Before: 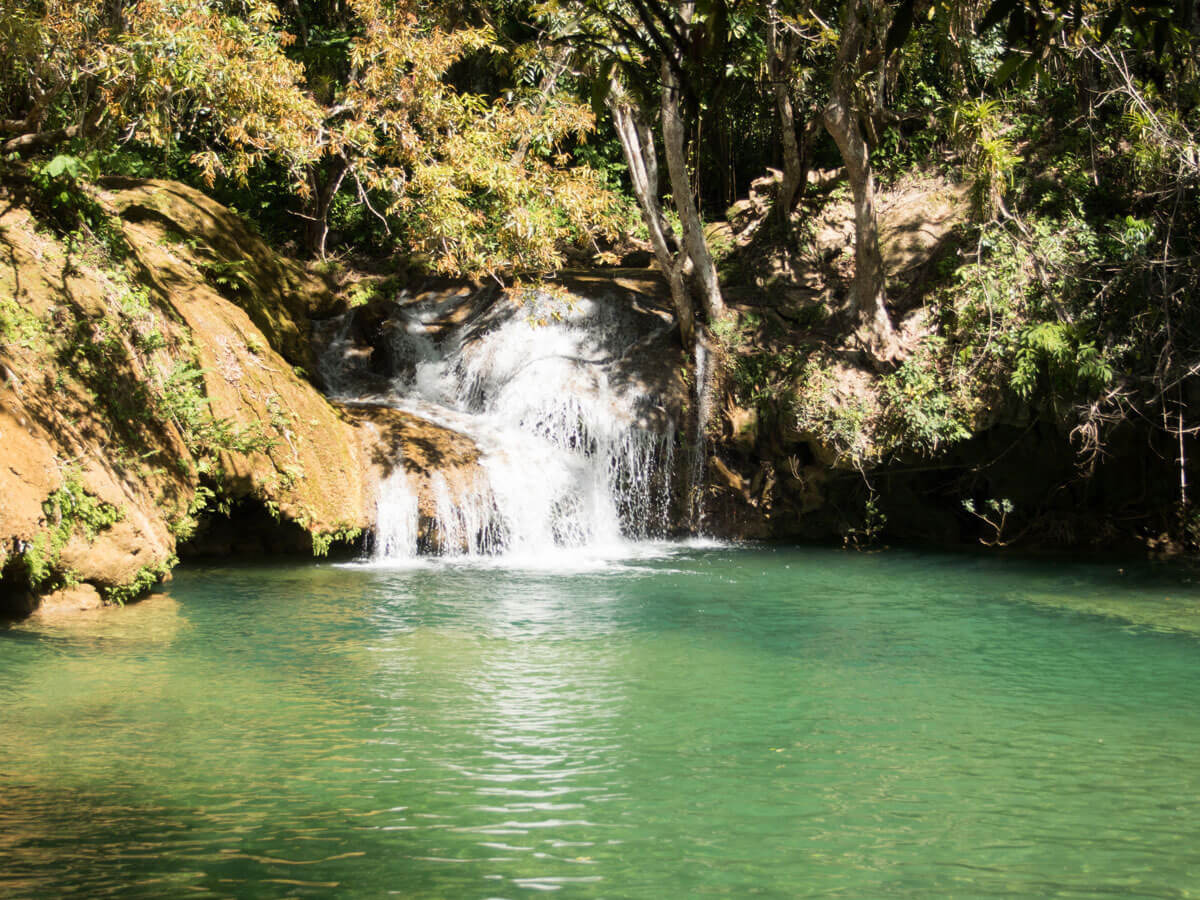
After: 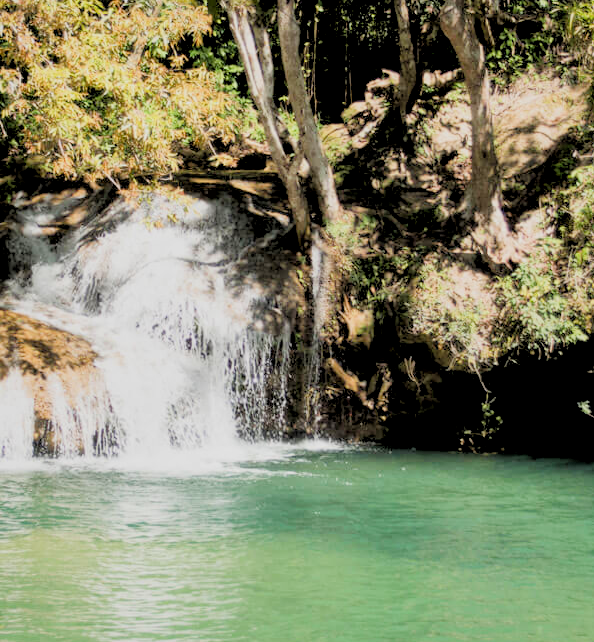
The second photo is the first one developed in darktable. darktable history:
crop: left 32.075%, top 10.976%, right 18.355%, bottom 17.596%
exposure: black level correction 0.001, exposure 0.5 EV, compensate exposure bias true, compensate highlight preservation false
rgb levels: preserve colors sum RGB, levels [[0.038, 0.433, 0.934], [0, 0.5, 1], [0, 0.5, 1]]
filmic rgb: black relative exposure -7.65 EV, white relative exposure 4.56 EV, hardness 3.61
local contrast: mode bilateral grid, contrast 20, coarseness 50, detail 150%, midtone range 0.2
